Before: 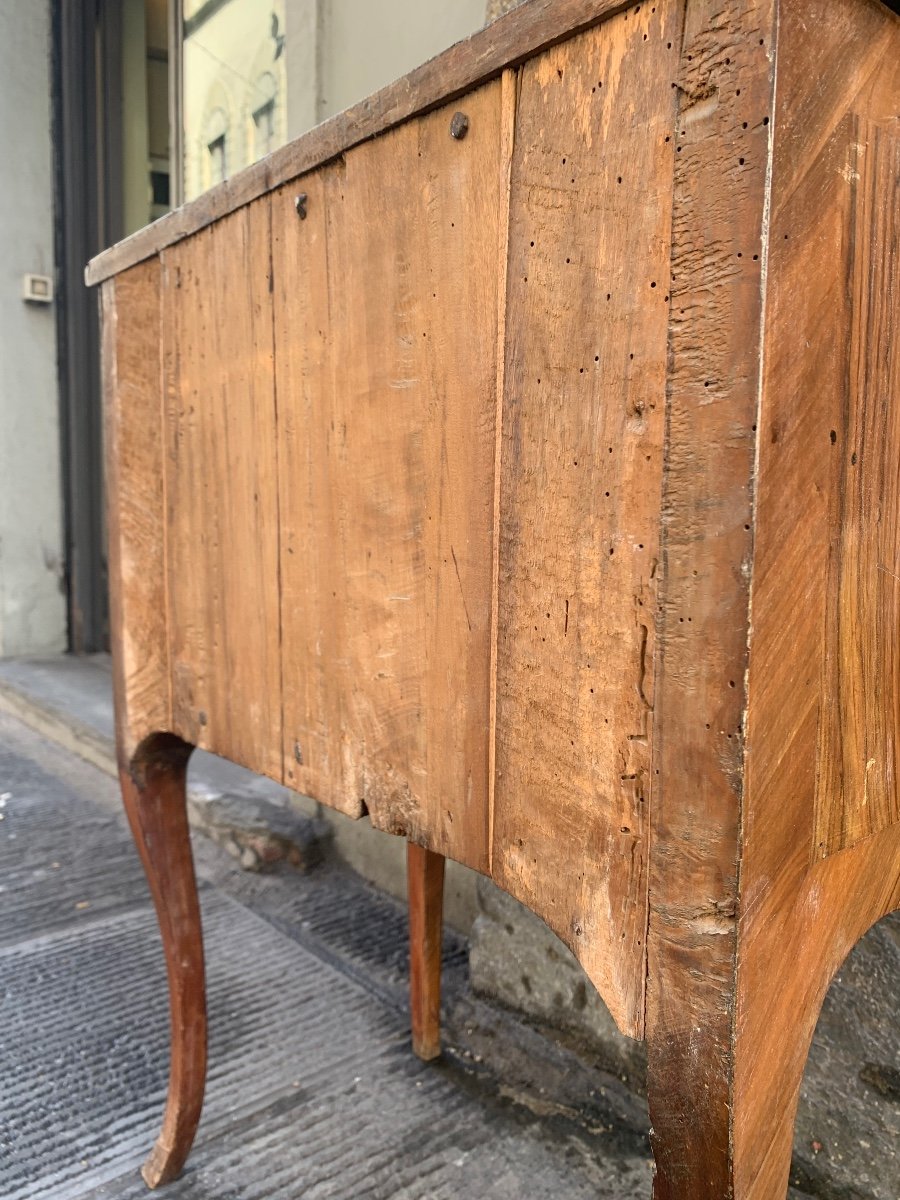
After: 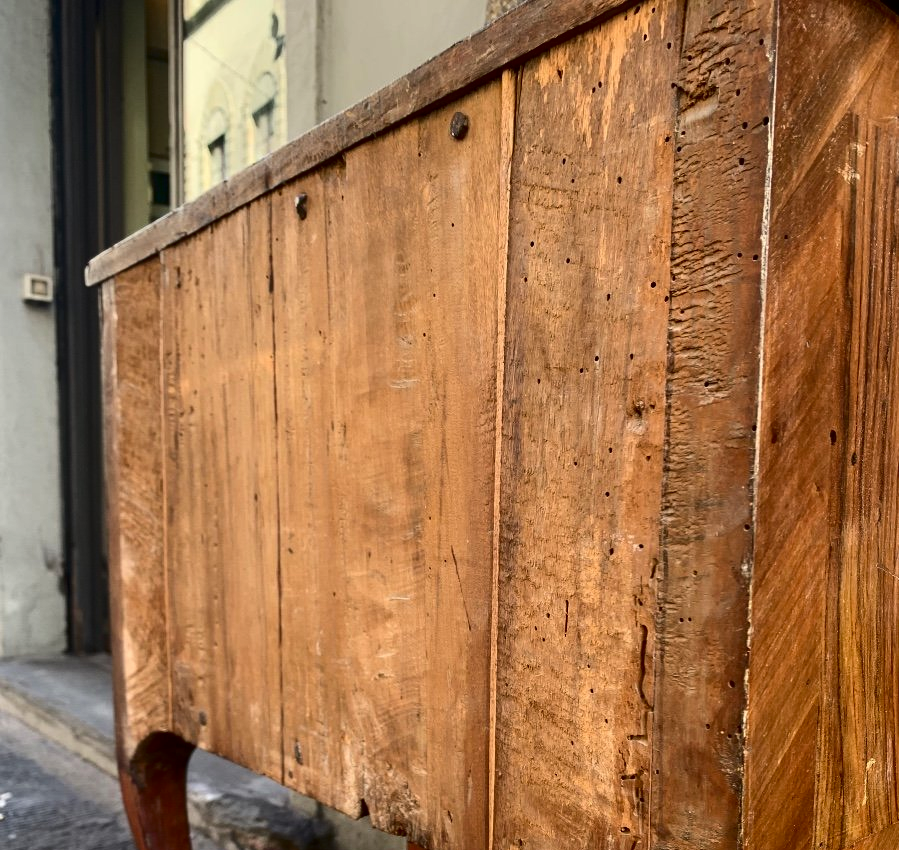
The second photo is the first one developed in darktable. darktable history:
tone equalizer: edges refinement/feathering 500, mask exposure compensation -1.57 EV, preserve details no
contrast brightness saturation: contrast 0.187, brightness -0.224, saturation 0.108
crop: right 0%, bottom 29.113%
